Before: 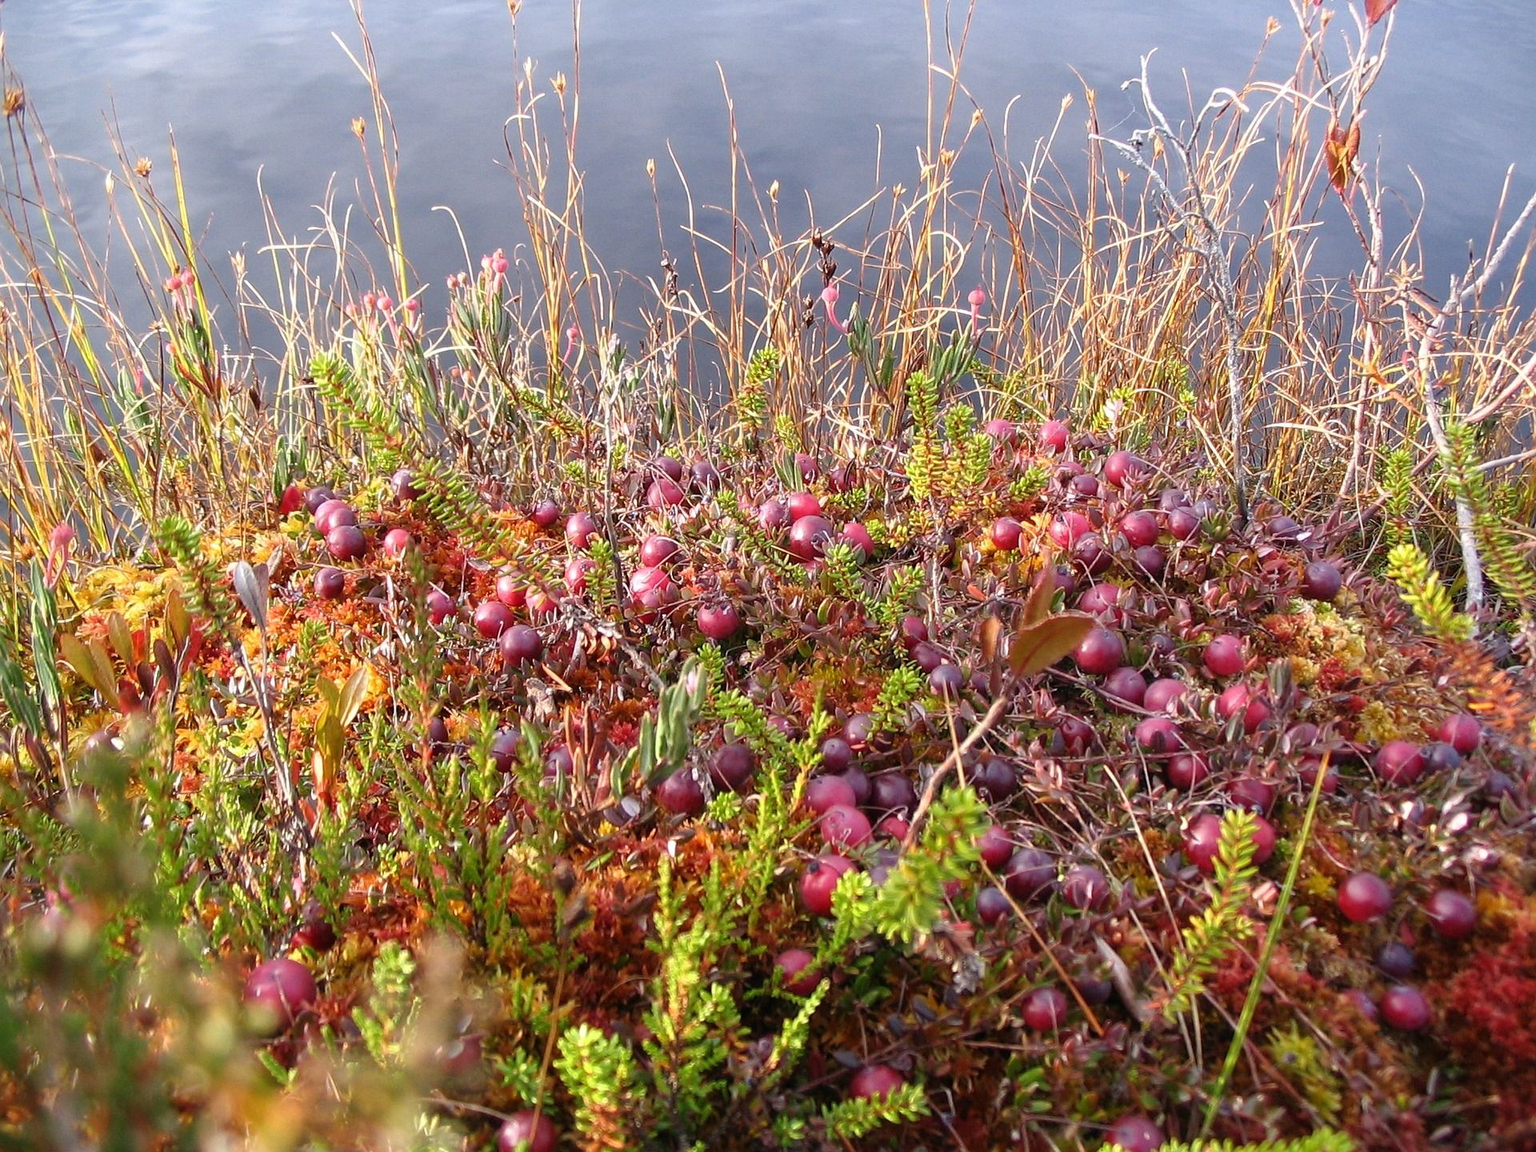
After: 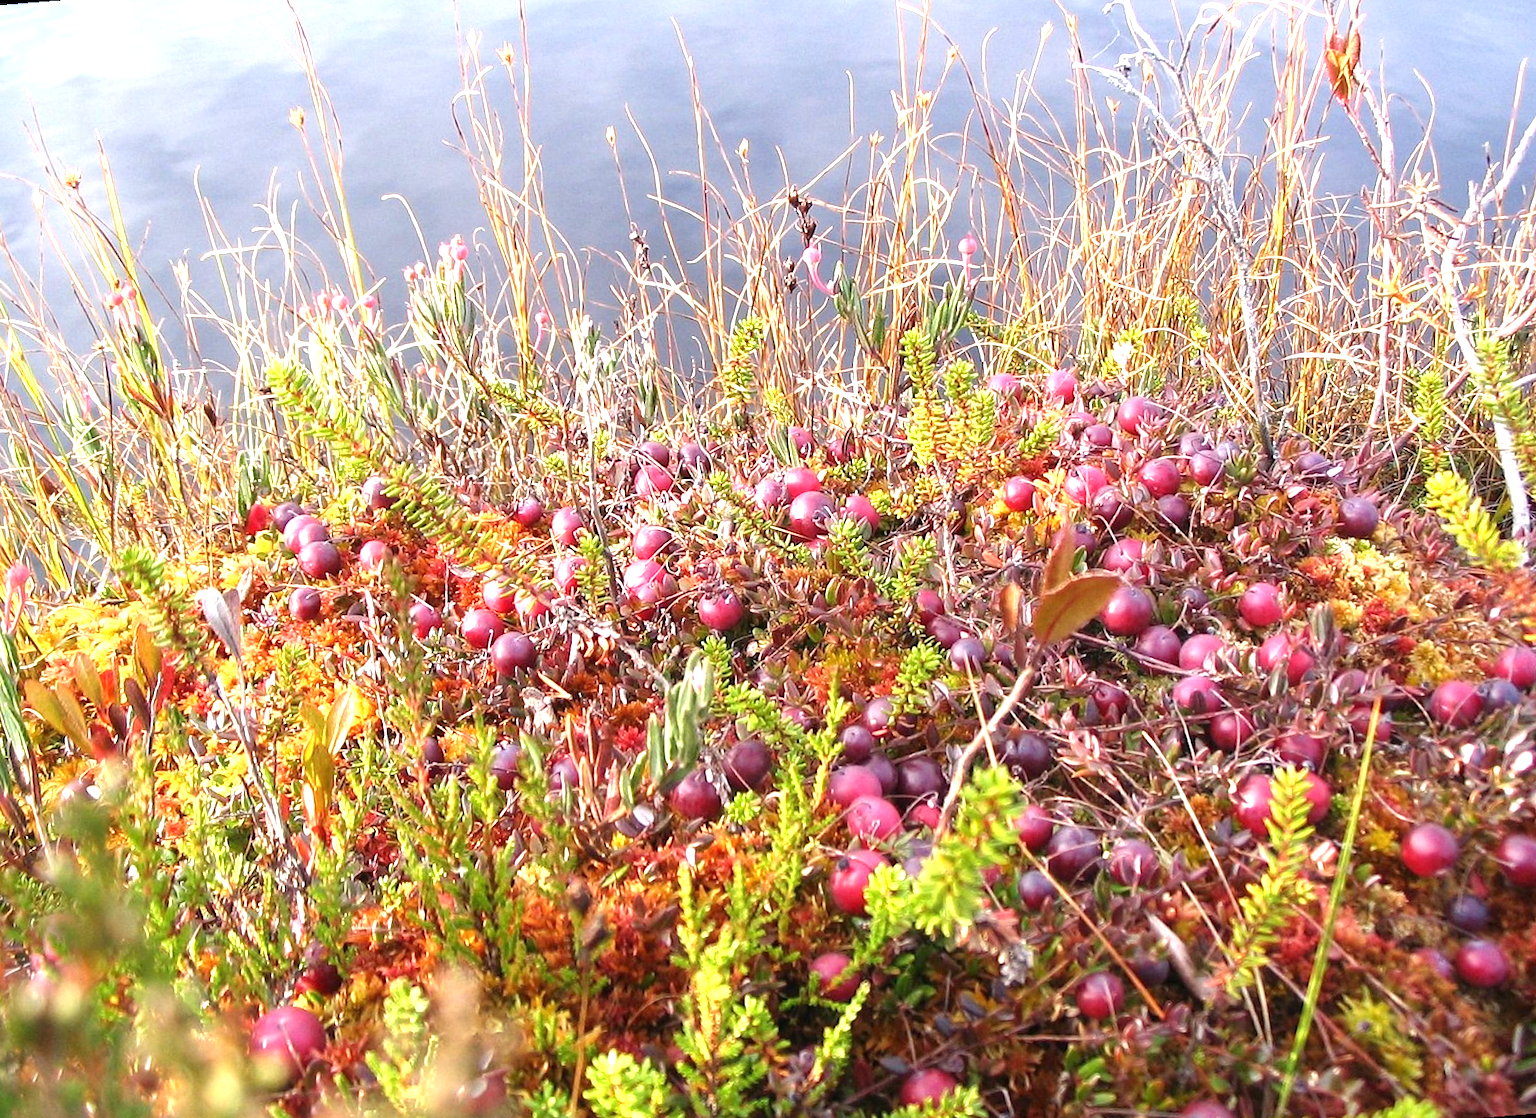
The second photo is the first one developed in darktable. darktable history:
rotate and perspective: rotation -4.57°, crop left 0.054, crop right 0.944, crop top 0.087, crop bottom 0.914
exposure: black level correction 0, exposure 1 EV, compensate exposure bias true, compensate highlight preservation false
